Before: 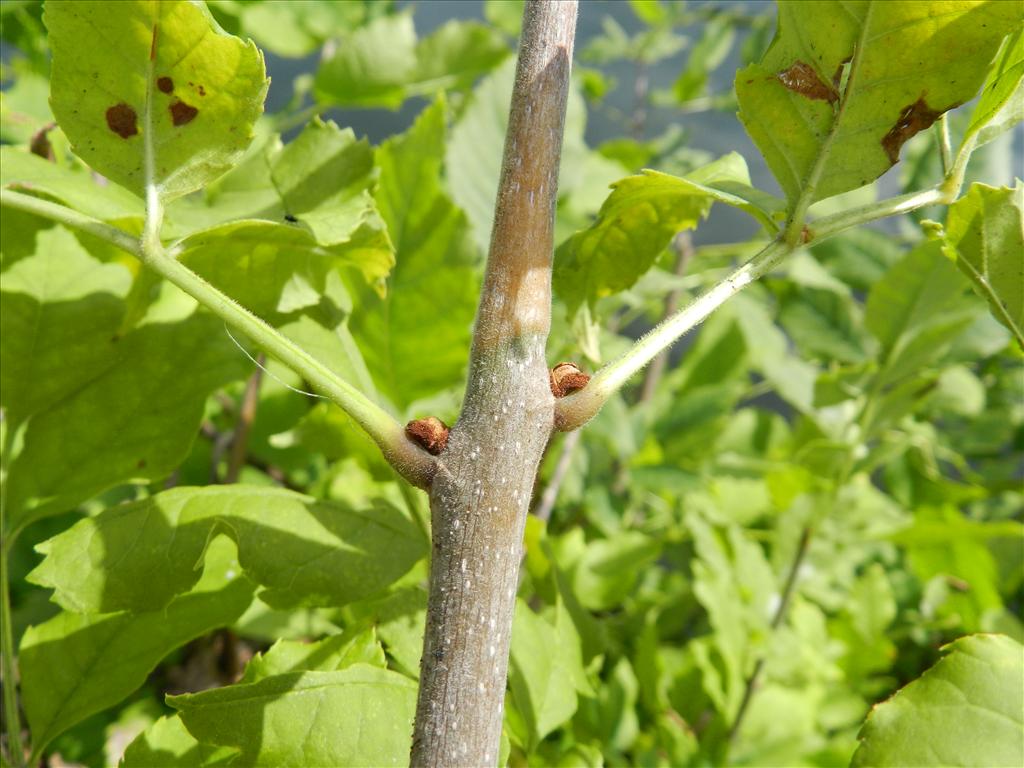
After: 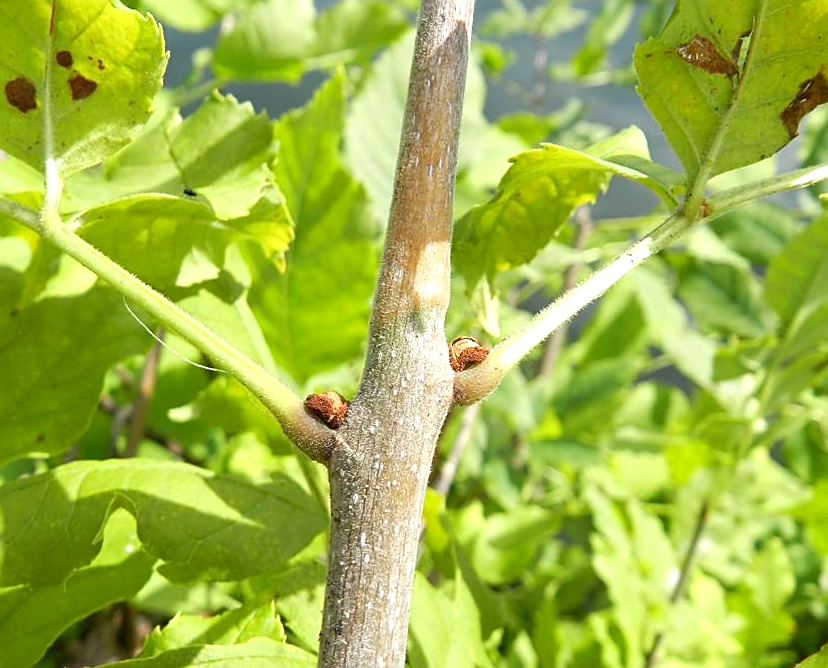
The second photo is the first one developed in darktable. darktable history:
crop: left 9.929%, top 3.475%, right 9.188%, bottom 9.529%
exposure: black level correction 0.001, exposure 0.5 EV, compensate exposure bias true, compensate highlight preservation false
sharpen: on, module defaults
